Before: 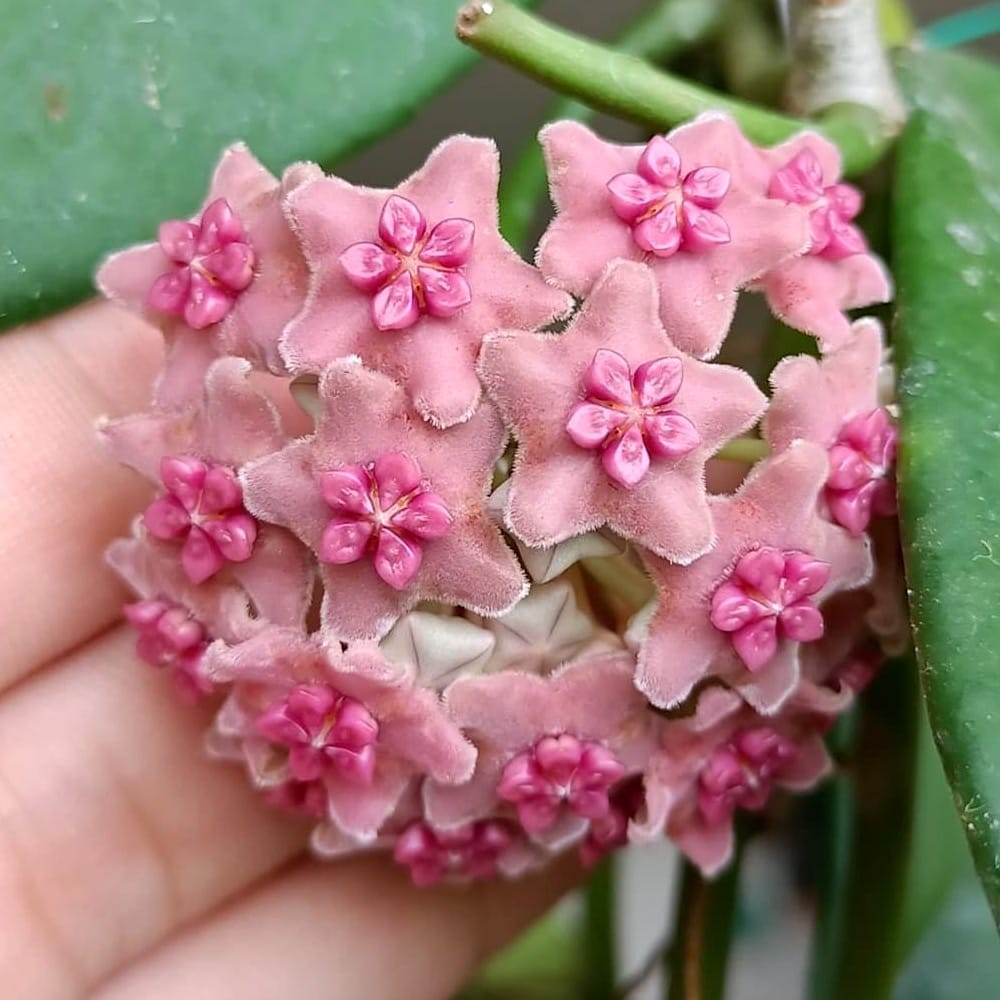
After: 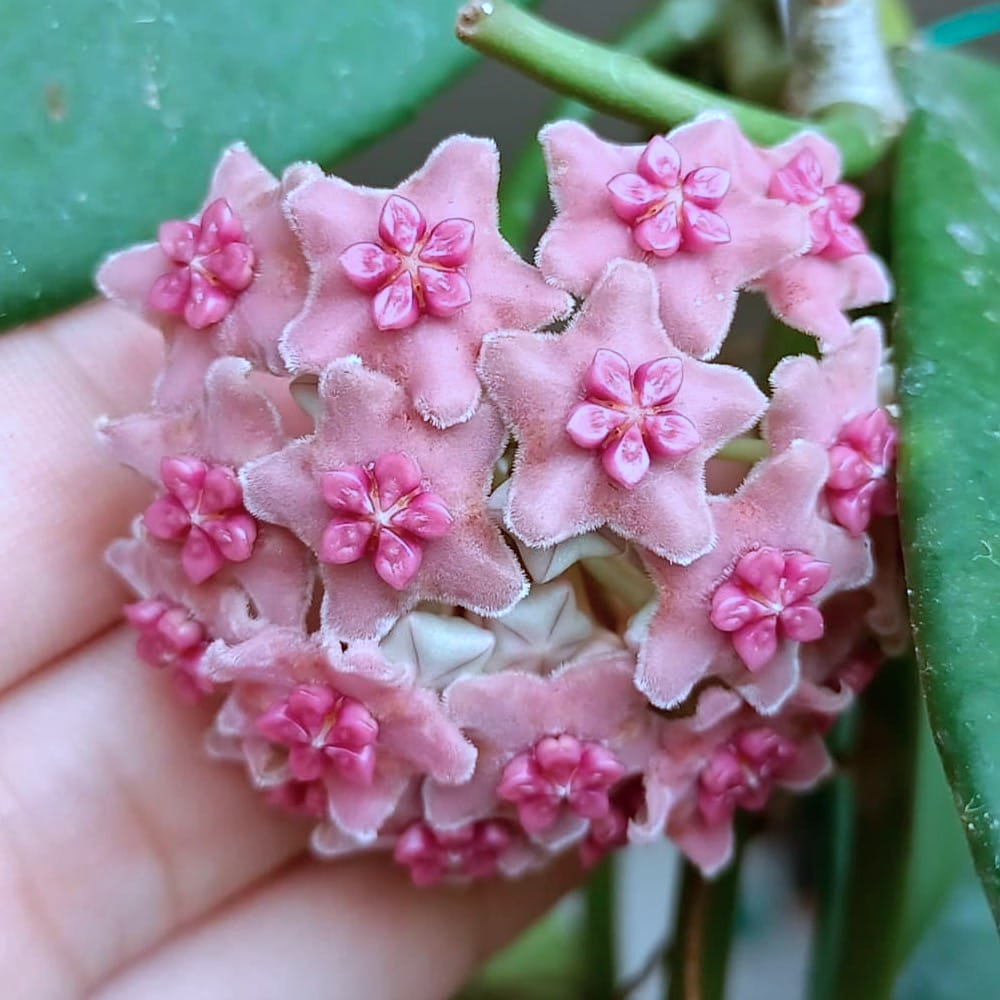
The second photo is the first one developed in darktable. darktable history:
color correction: highlights a* -9.2, highlights b* -23.05
